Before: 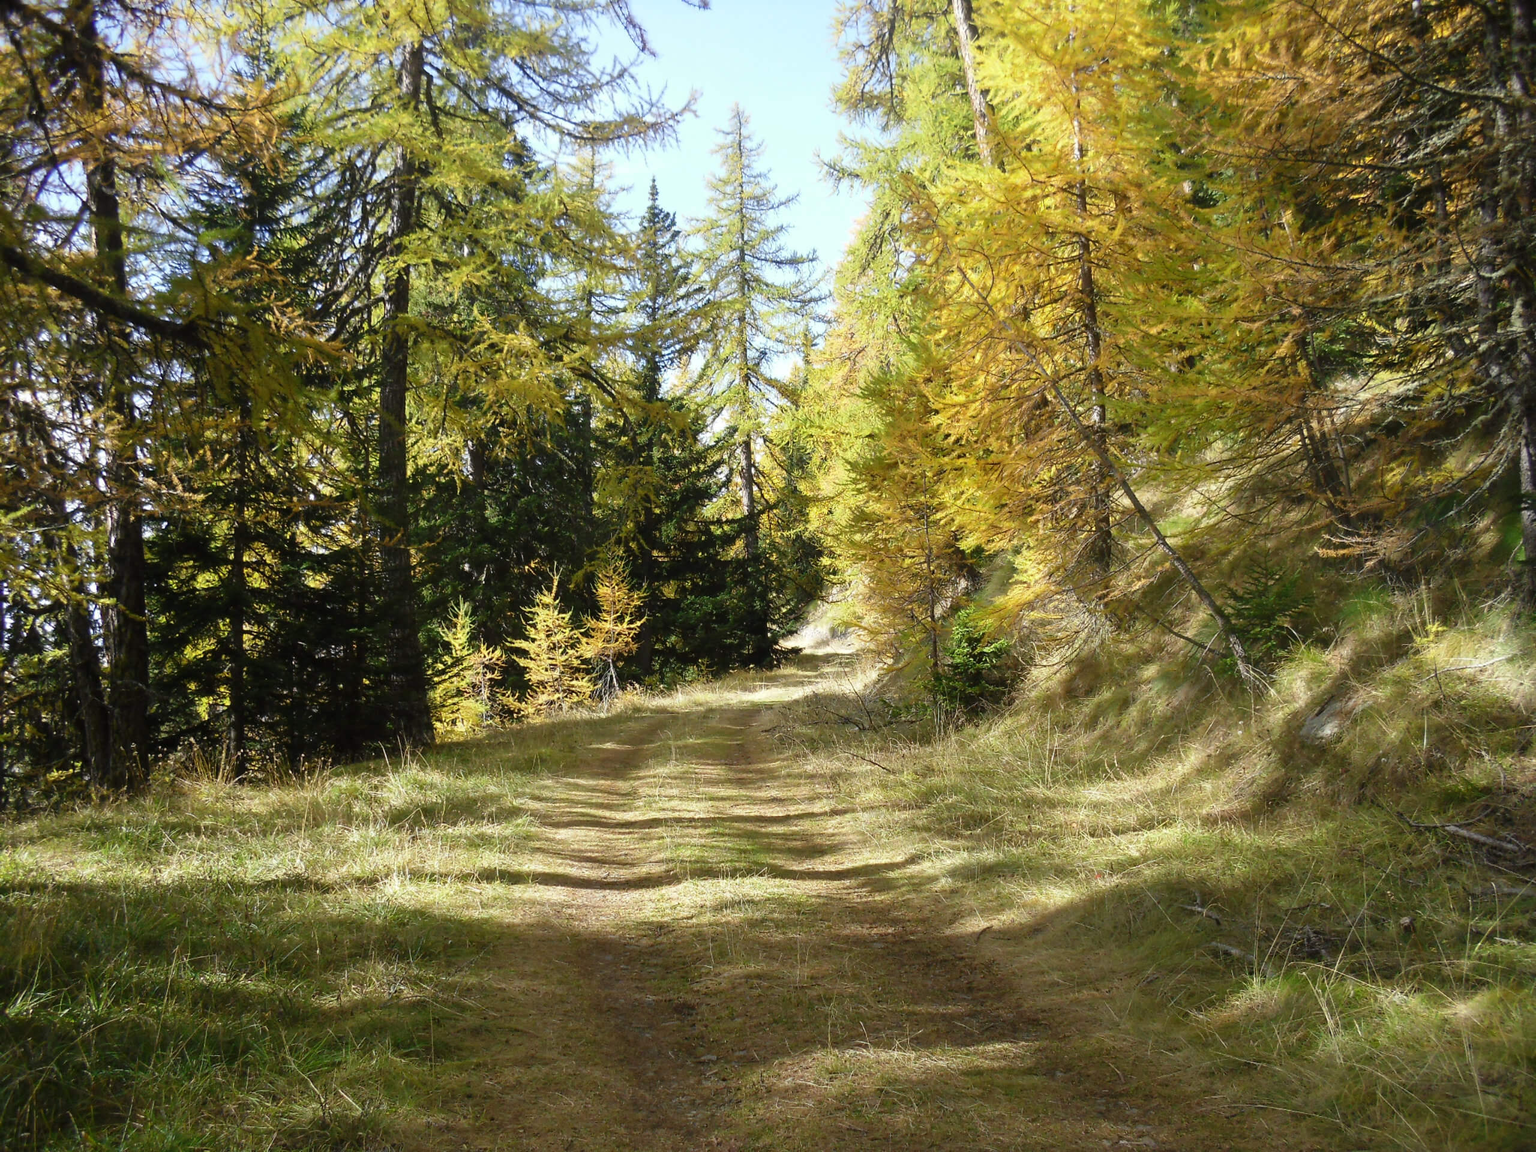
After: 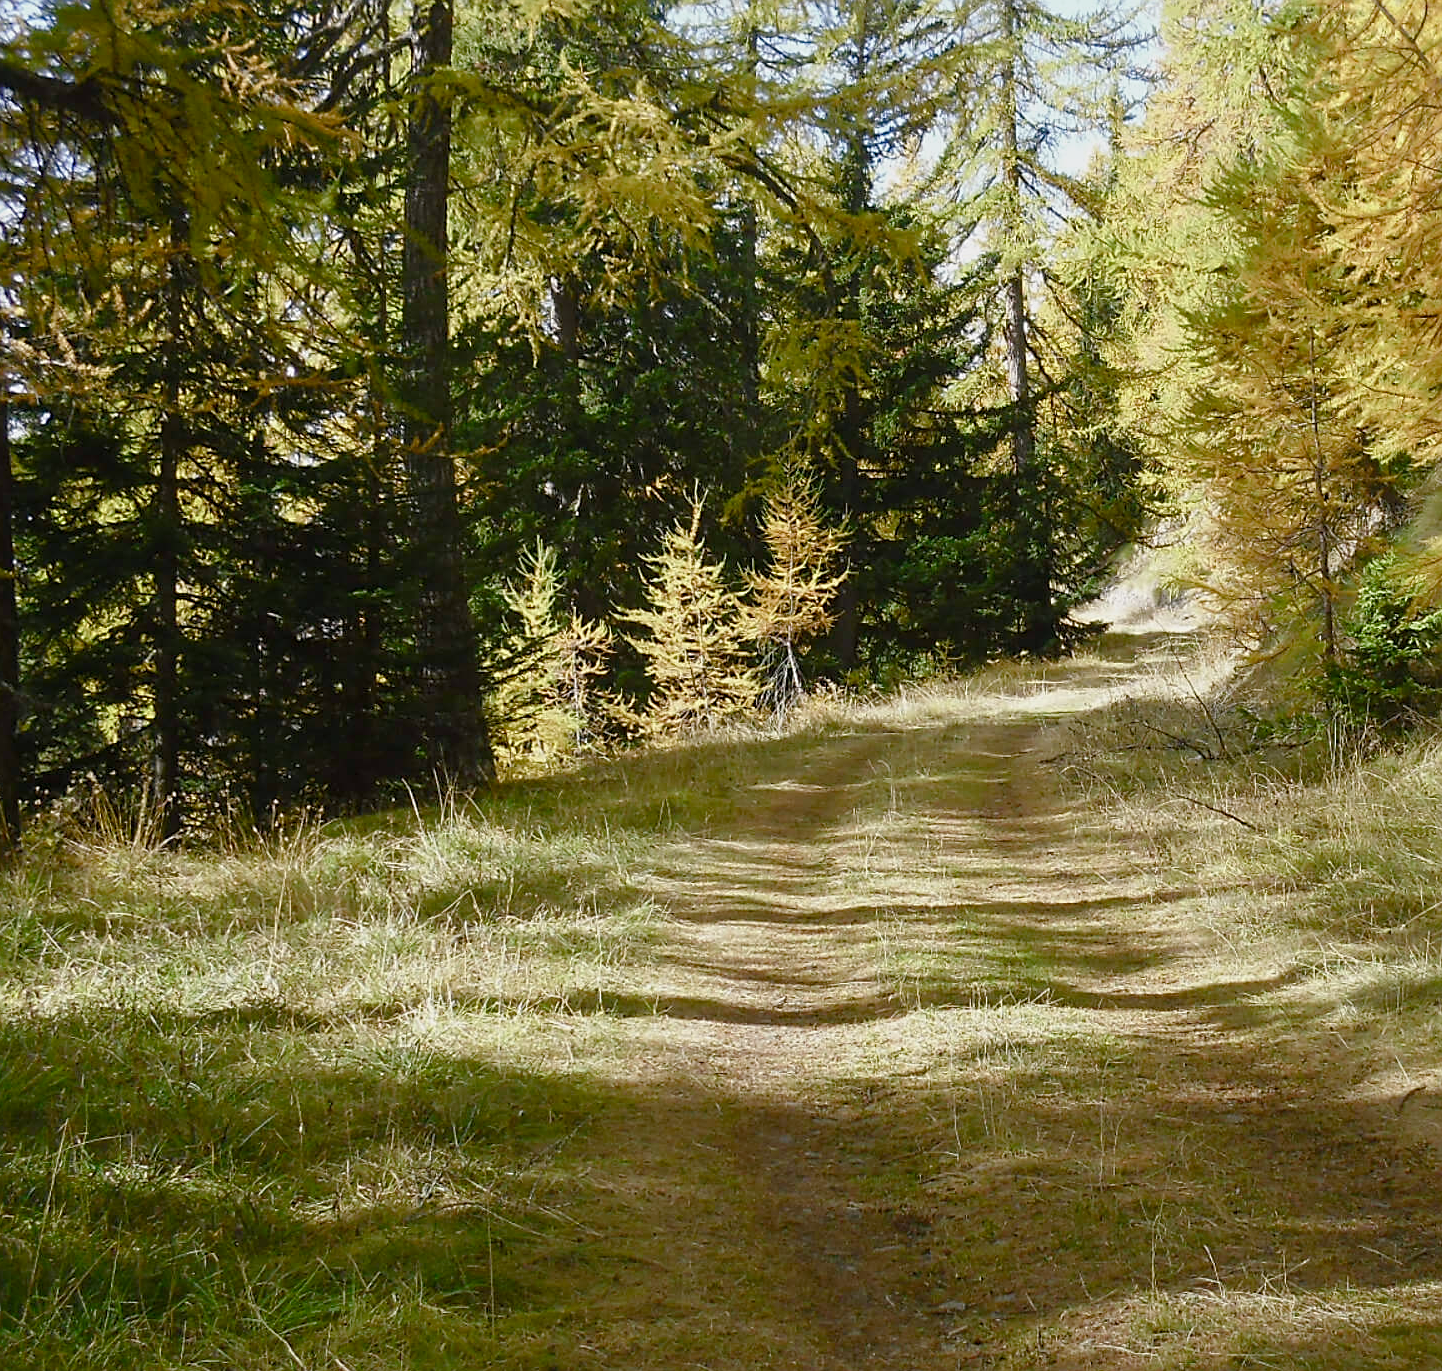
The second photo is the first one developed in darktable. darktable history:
sharpen: on, module defaults
crop: left 8.966%, top 23.852%, right 34.699%, bottom 4.703%
color balance rgb: shadows lift › chroma 1%, shadows lift › hue 113°, highlights gain › chroma 0.2%, highlights gain › hue 333°, perceptual saturation grading › global saturation 20%, perceptual saturation grading › highlights -50%, perceptual saturation grading › shadows 25%, contrast -10%
